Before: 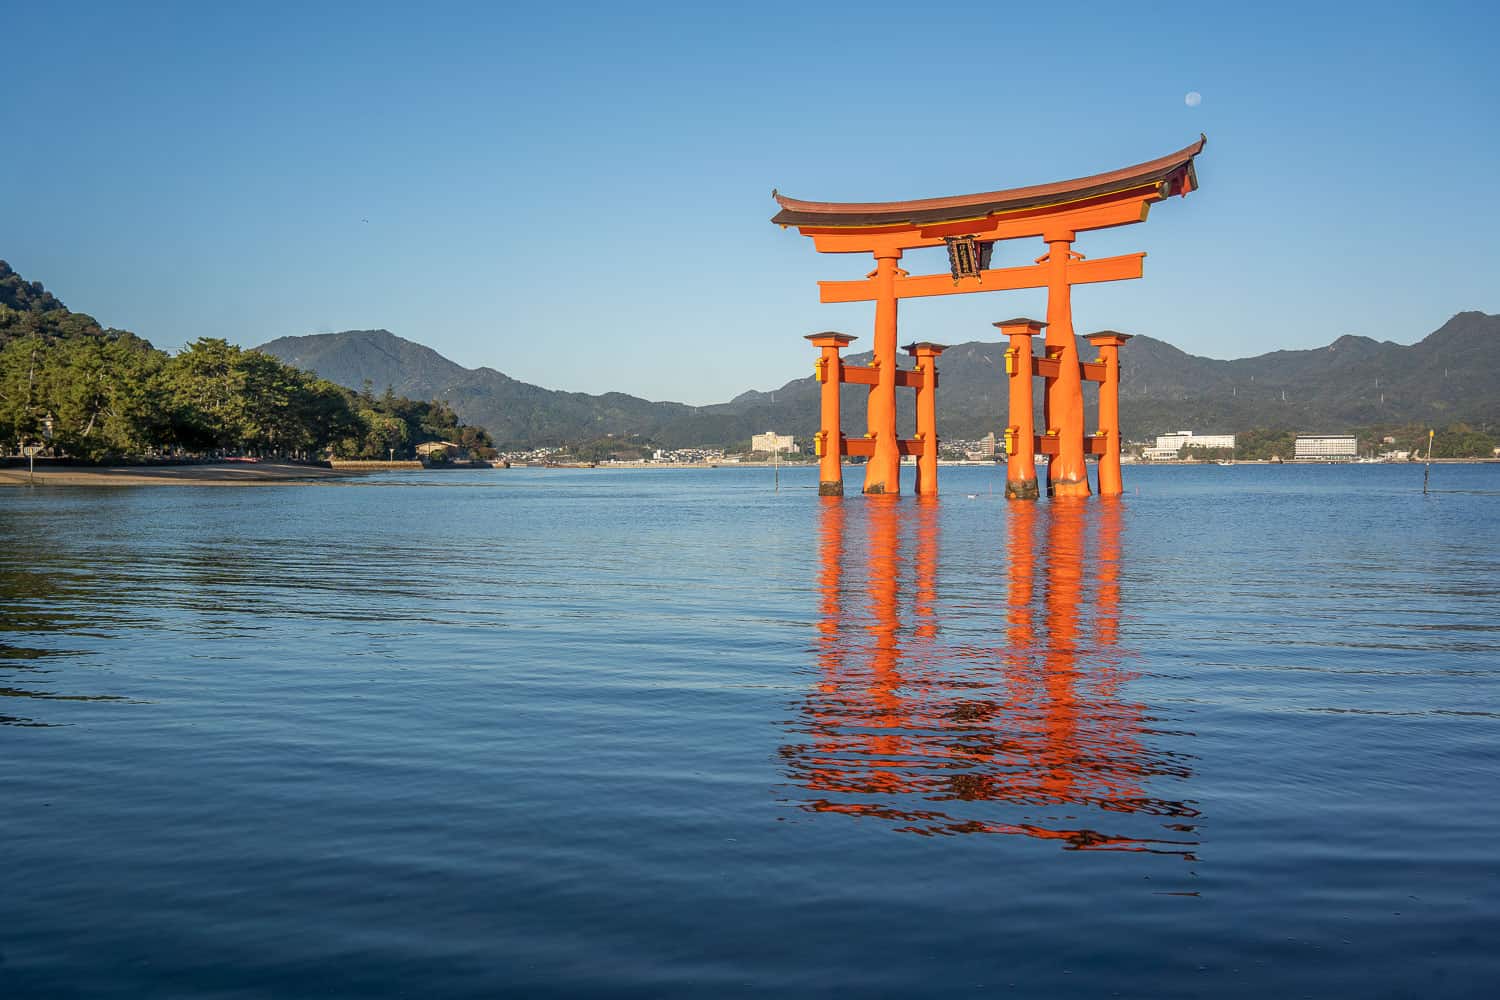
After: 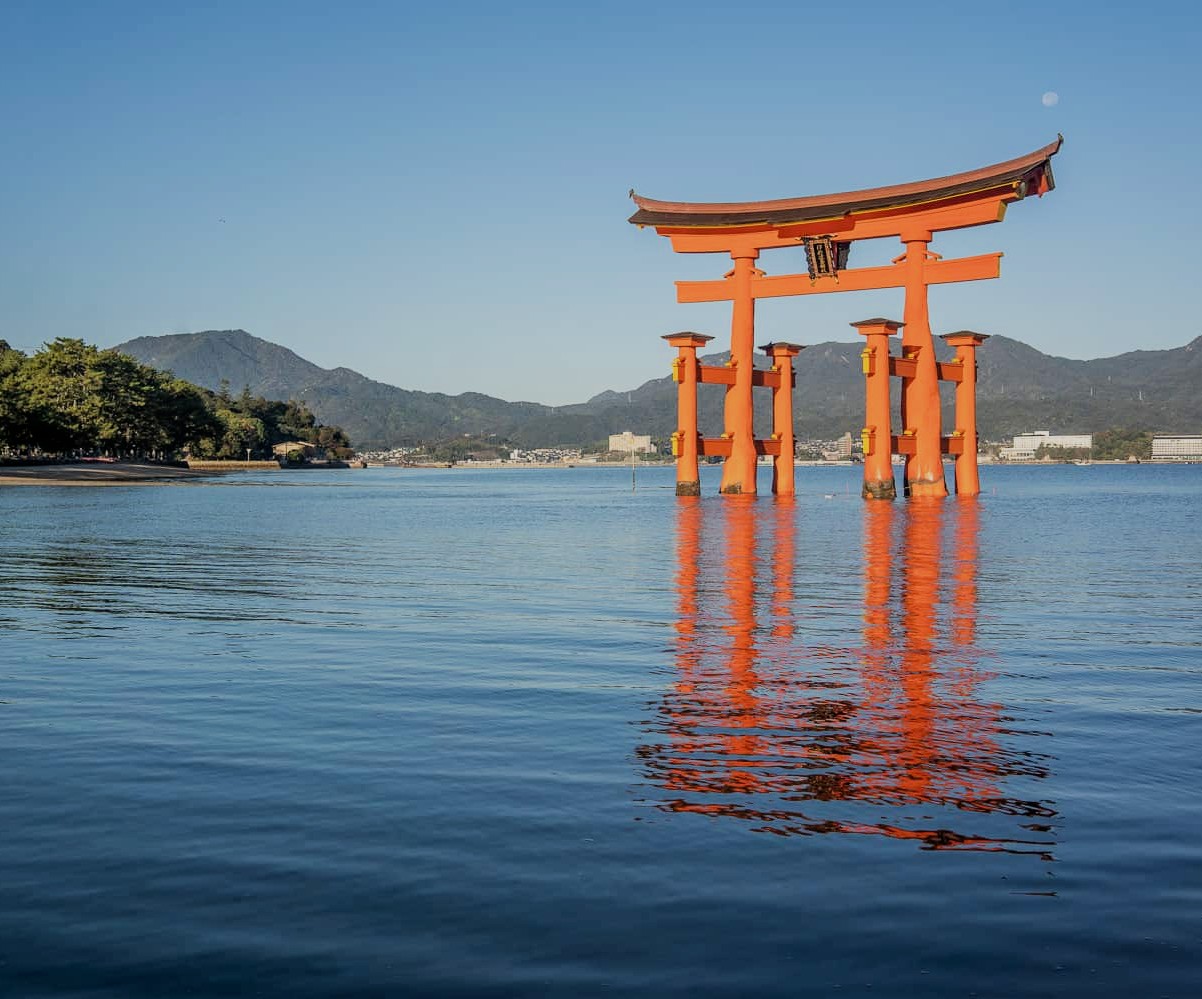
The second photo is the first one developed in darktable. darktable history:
crop and rotate: left 9.567%, right 10.262%
filmic rgb: black relative exposure -7.65 EV, white relative exposure 4.56 EV, hardness 3.61, contrast 1.058
